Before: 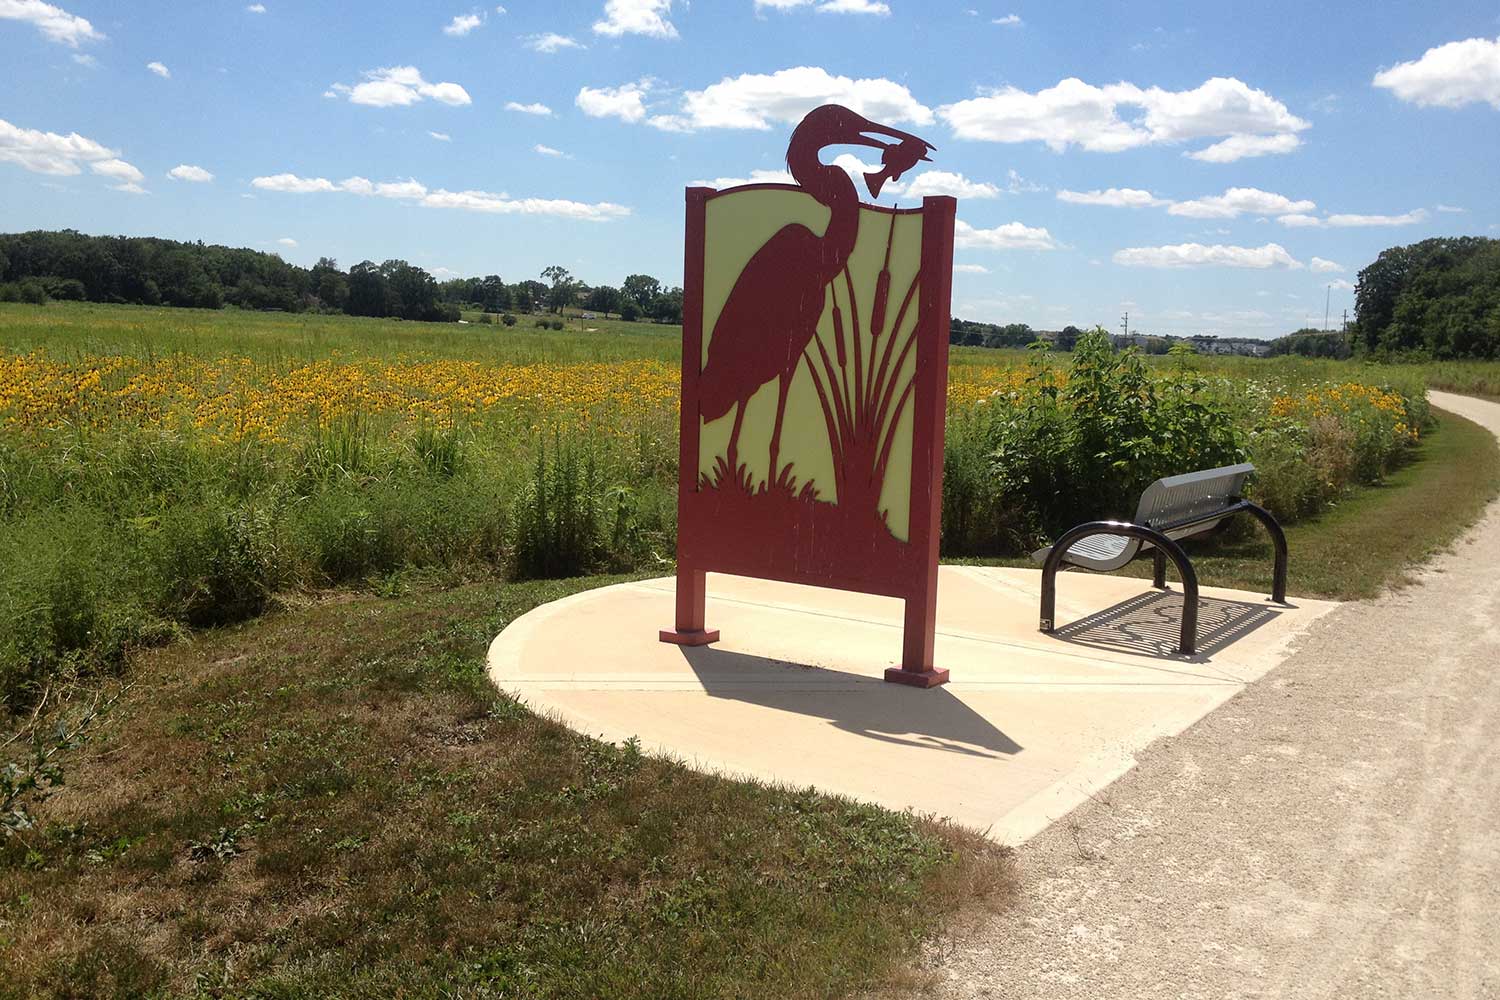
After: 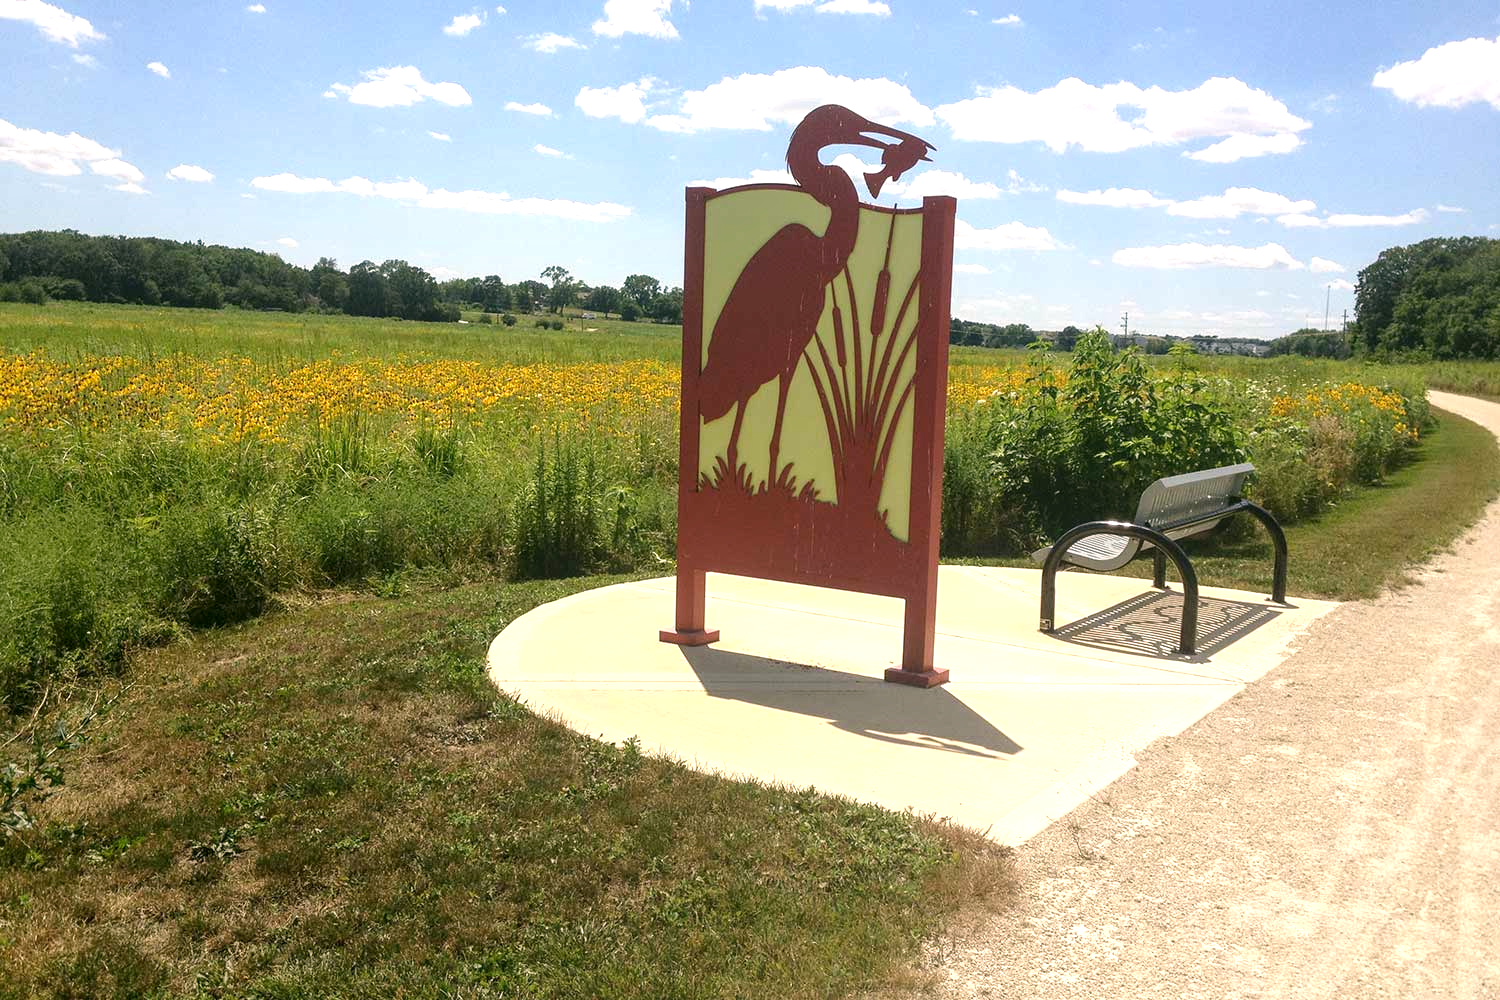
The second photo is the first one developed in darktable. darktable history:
local contrast: detail 110%
color correction: highlights a* 4.02, highlights b* 4.98, shadows a* -7.55, shadows b* 4.98
exposure: exposure 0.564 EV, compensate highlight preservation false
